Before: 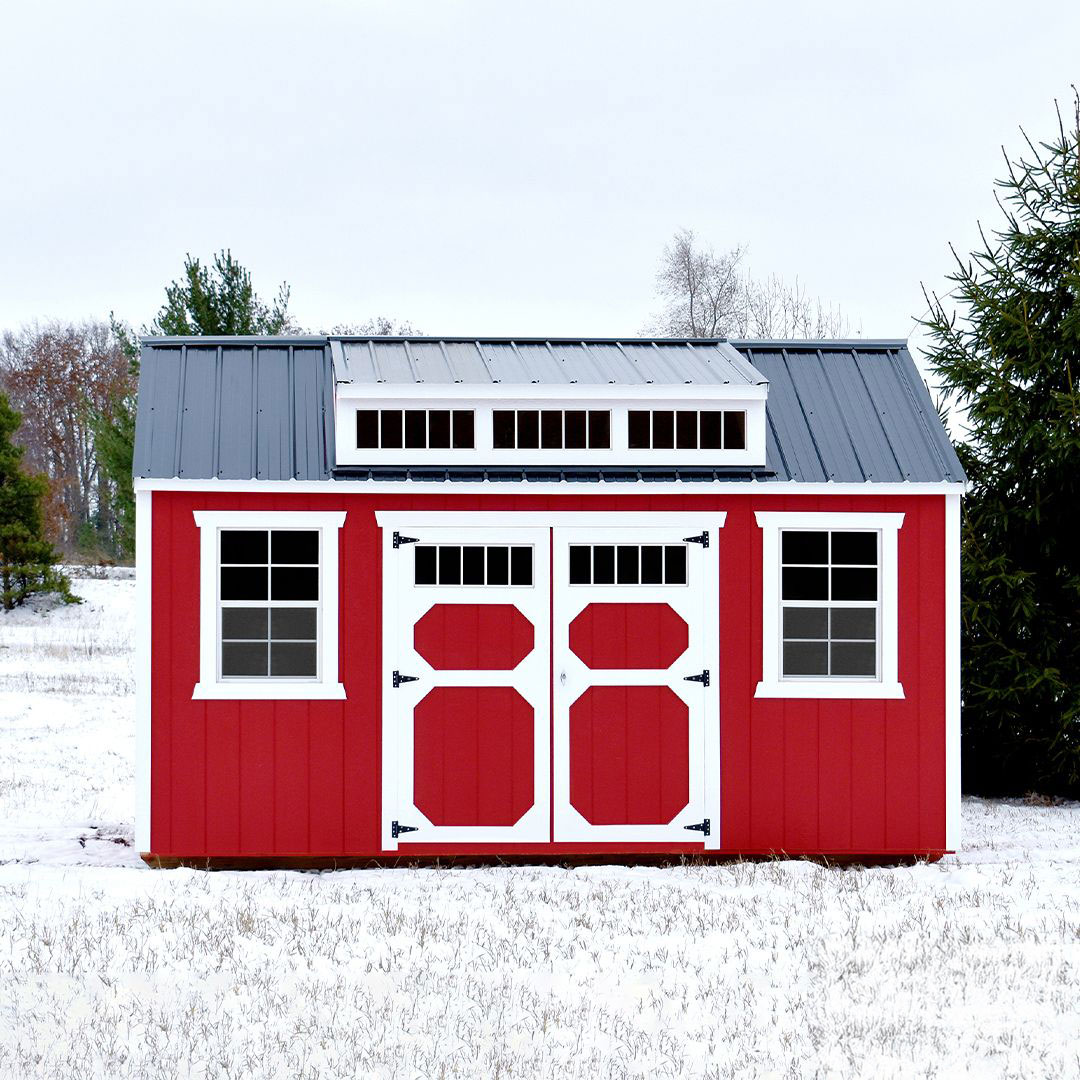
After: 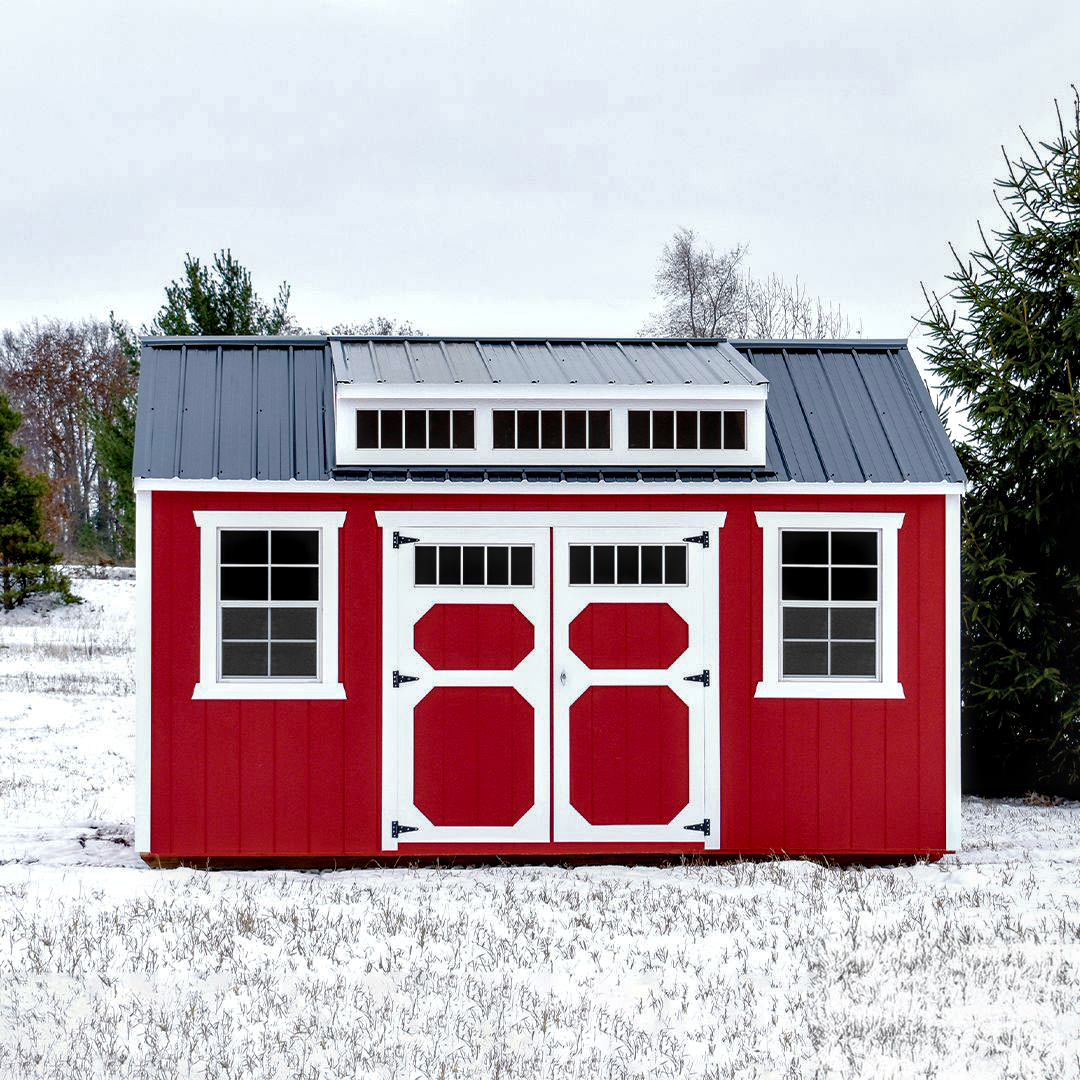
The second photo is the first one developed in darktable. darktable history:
local contrast: detail 150%
base curve: curves: ch0 [(0, 0) (0.74, 0.67) (1, 1)]
